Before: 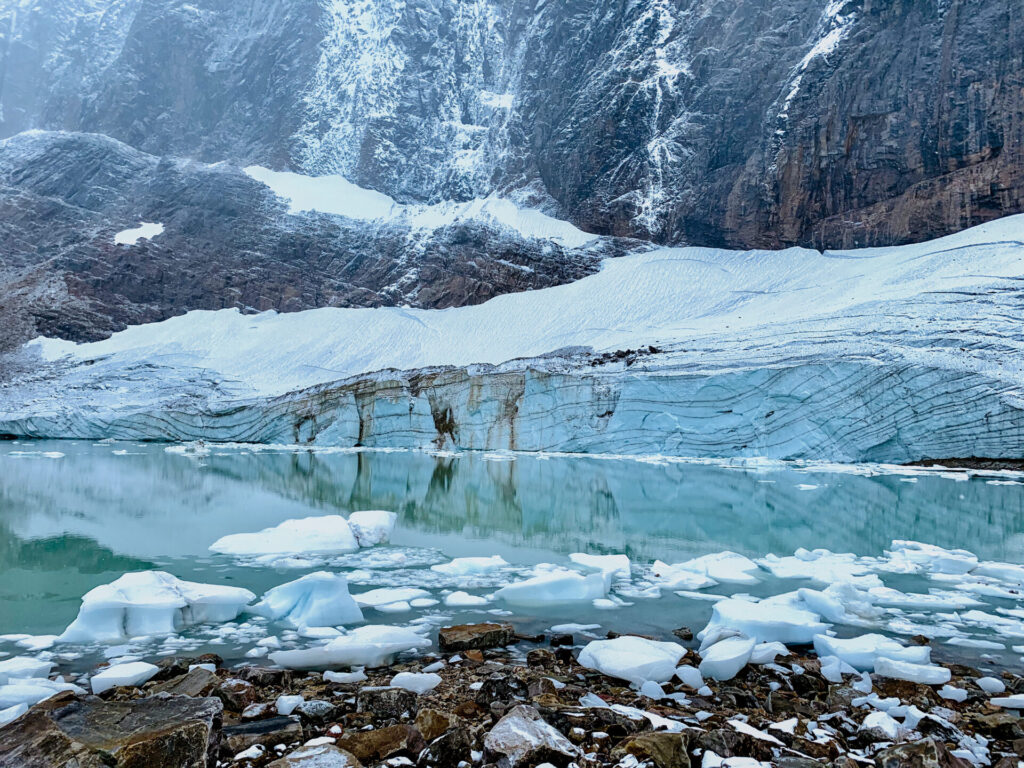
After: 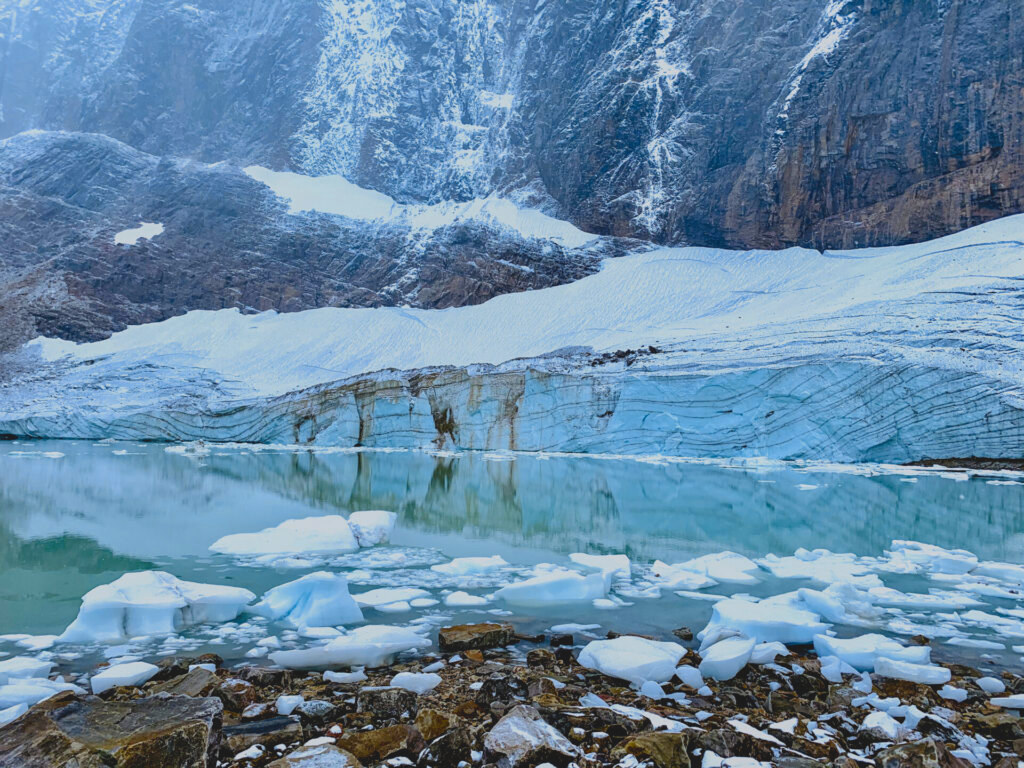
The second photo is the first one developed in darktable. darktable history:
contrast brightness saturation: contrast -0.19, saturation 0.19
color contrast: green-magenta contrast 0.8, blue-yellow contrast 1.1, unbound 0
